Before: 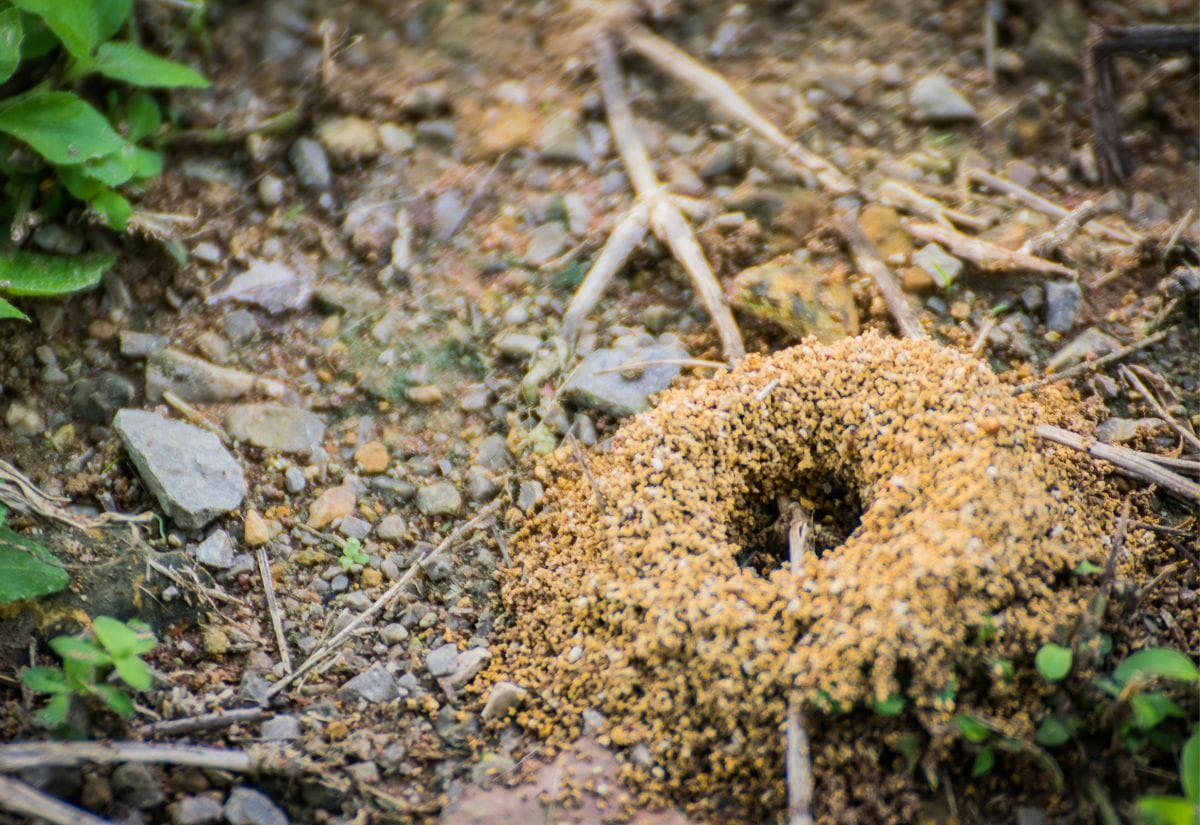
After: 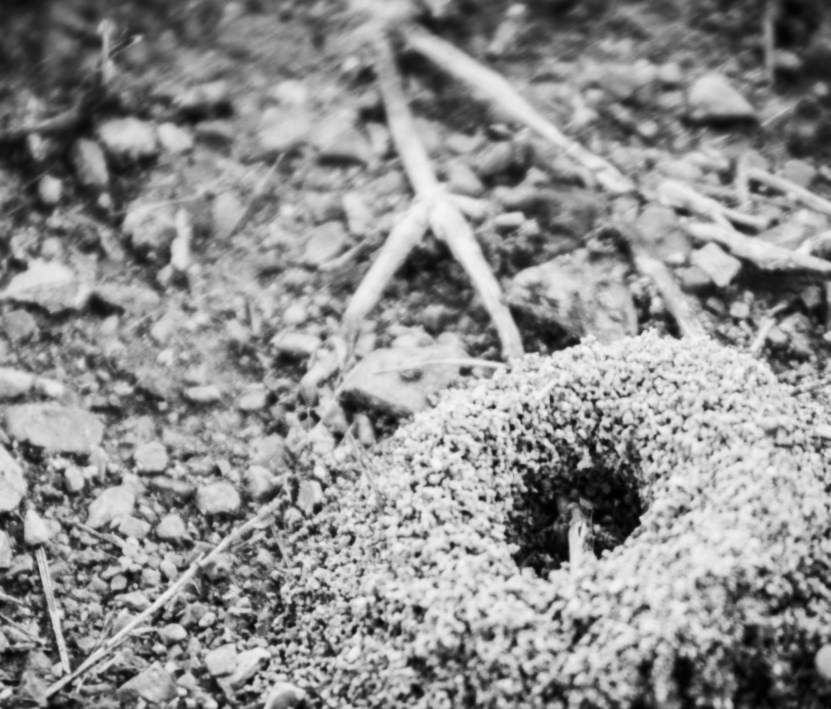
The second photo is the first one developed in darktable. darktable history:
crop: left 18.479%, right 12.2%, bottom 13.971%
white balance: red 0.954, blue 1.079
lowpass: radius 0.76, contrast 1.56, saturation 0, unbound 0
